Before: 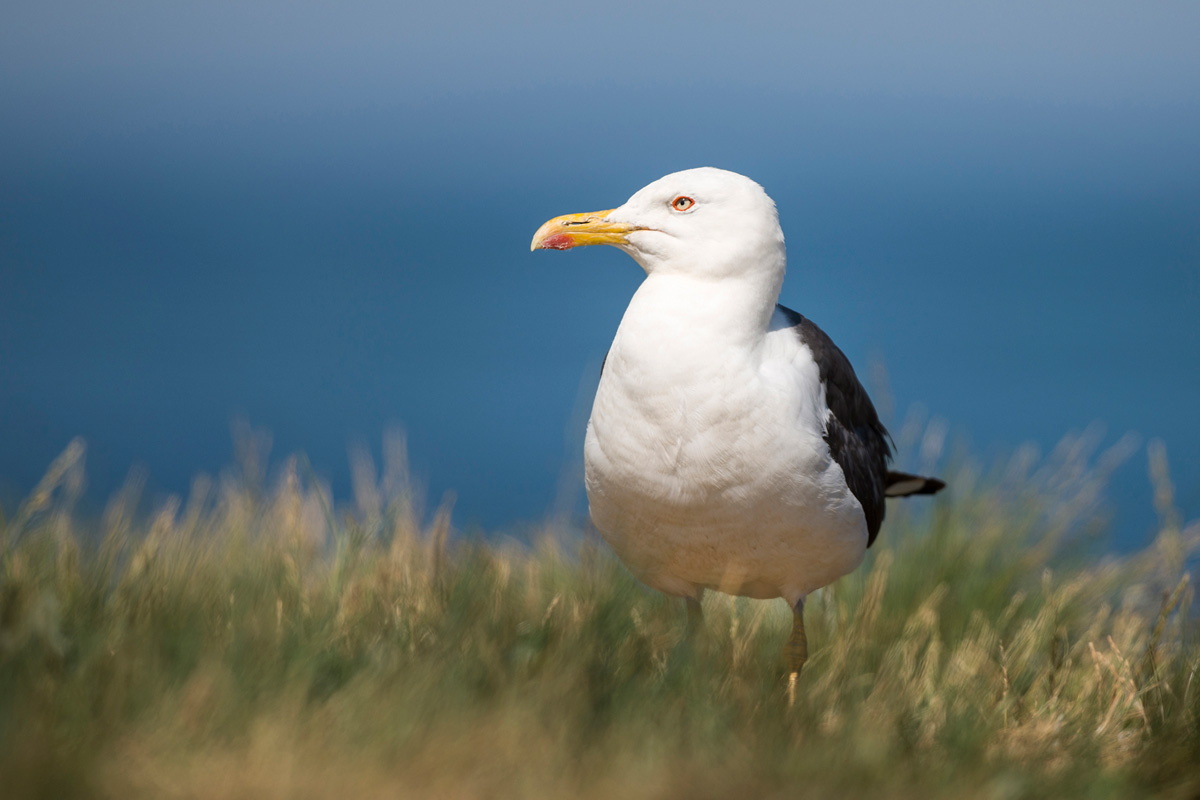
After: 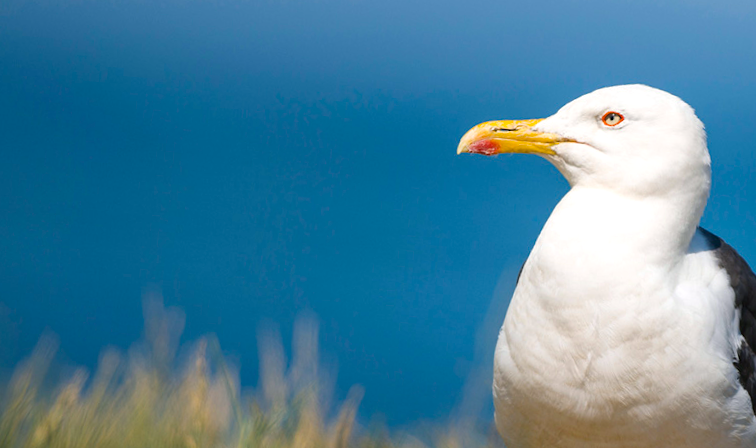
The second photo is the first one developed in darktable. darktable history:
color balance rgb: power › chroma 0.477%, power › hue 215°, perceptual saturation grading › global saturation 29.373%, global vibrance 9.529%
levels: levels [0, 0.48, 0.961]
crop and rotate: angle -4.59°, left 2.197%, top 7.066%, right 27.425%, bottom 30.288%
